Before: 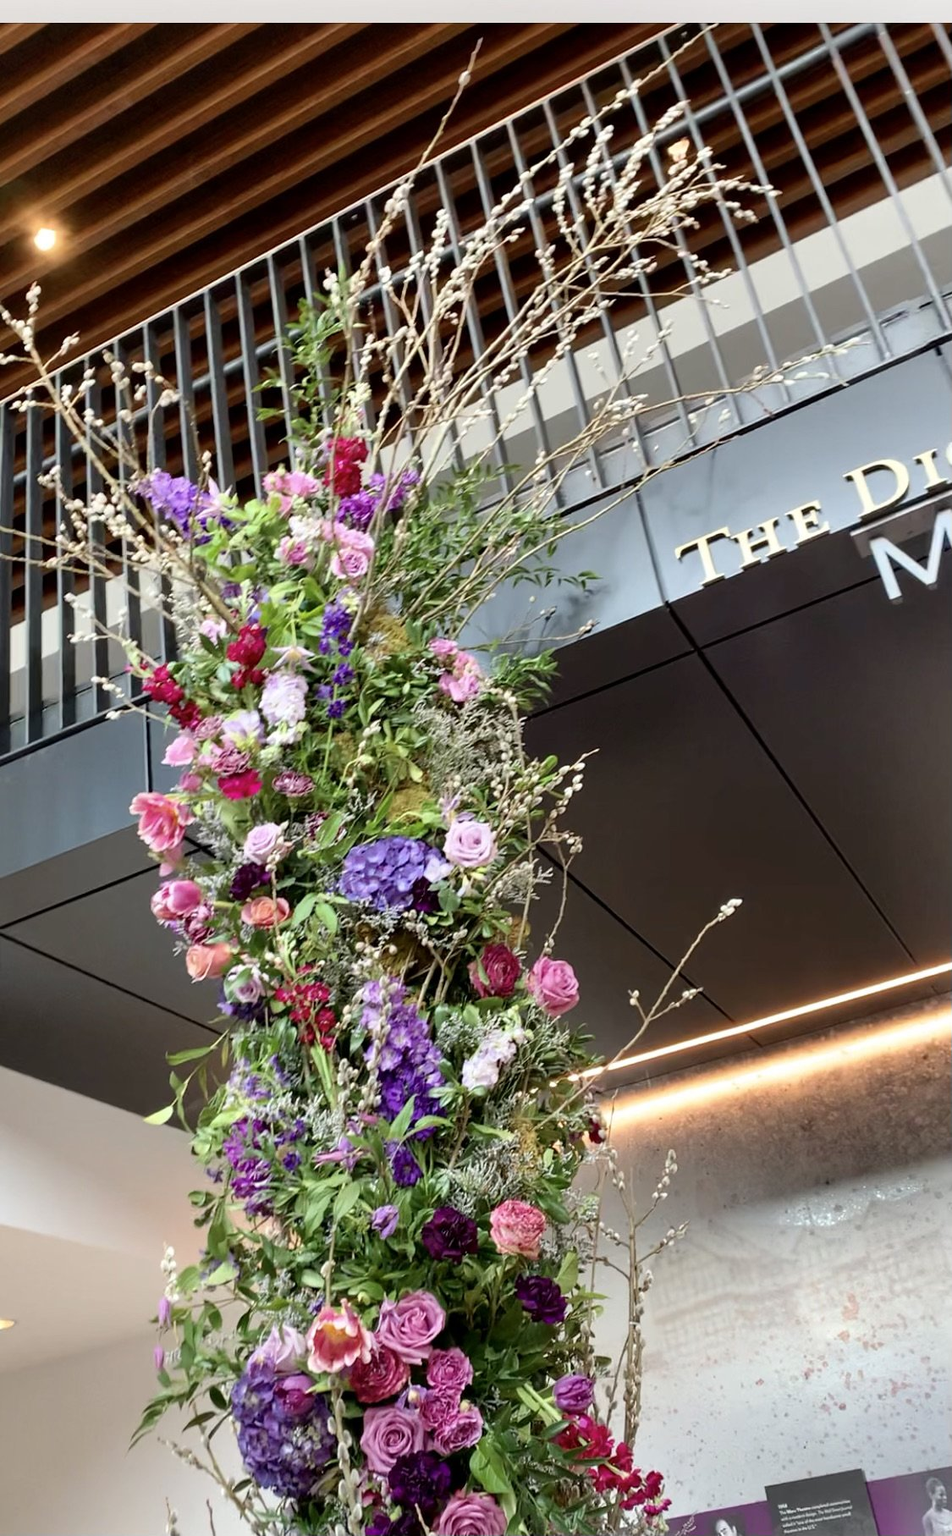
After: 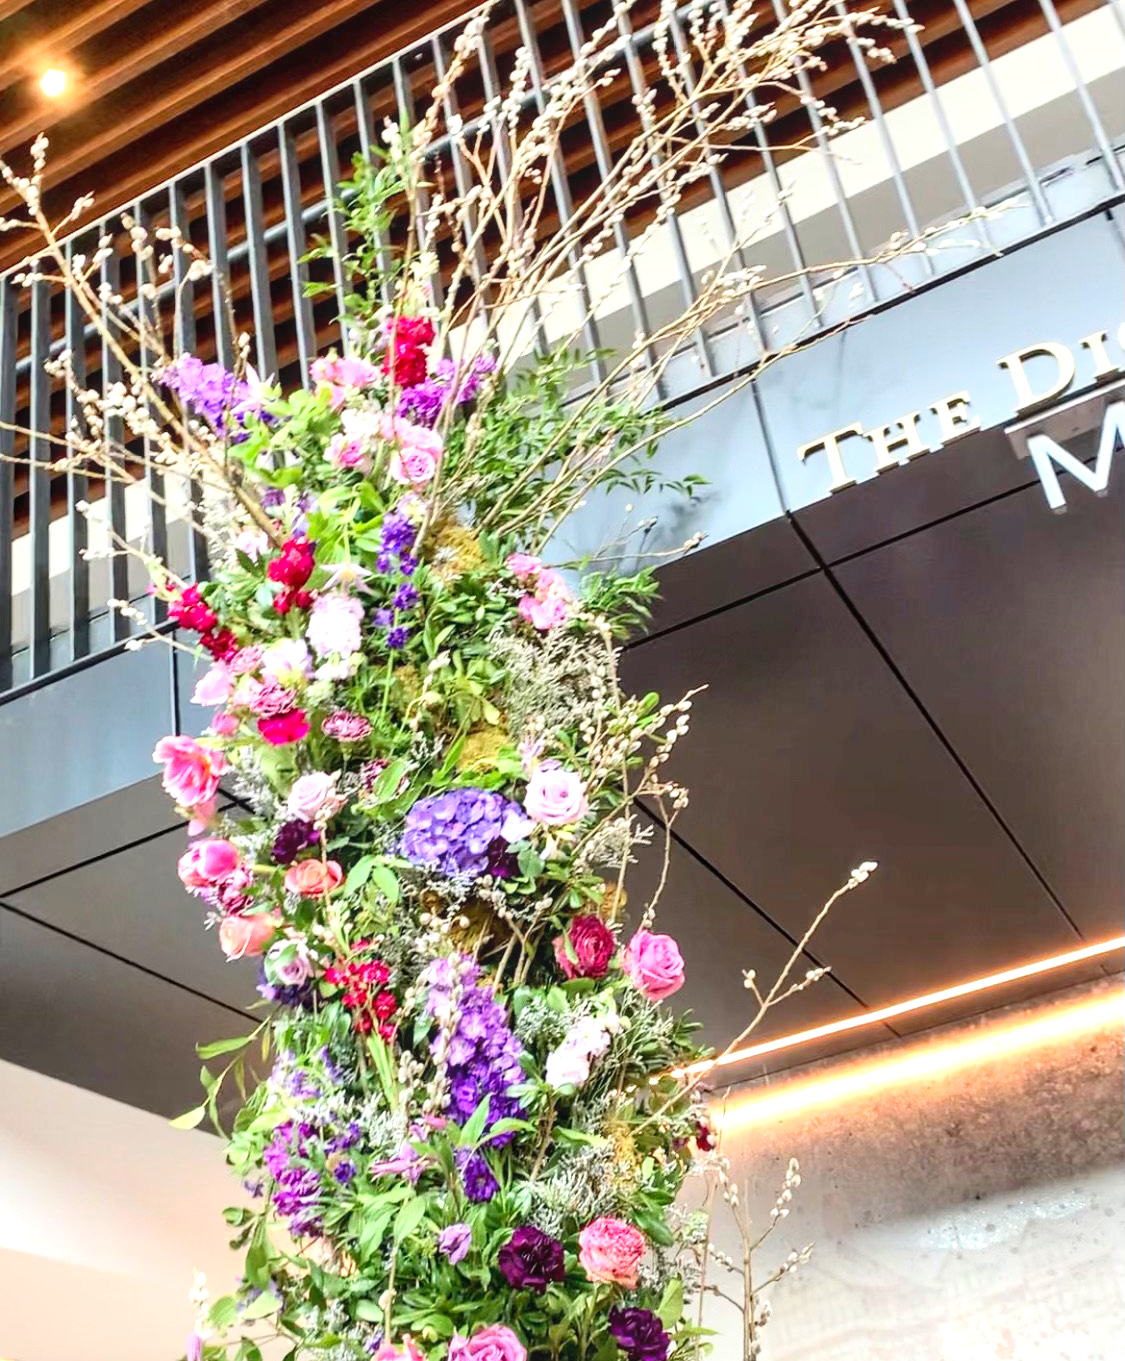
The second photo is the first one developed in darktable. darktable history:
local contrast: on, module defaults
exposure: black level correction -0.002, exposure 0.547 EV, compensate highlight preservation false
tone equalizer: edges refinement/feathering 500, mask exposure compensation -1.57 EV, preserve details no
crop: top 11.036%, bottom 13.96%
base curve: curves: ch0 [(0, 0) (0.204, 0.334) (0.55, 0.733) (1, 1)]
